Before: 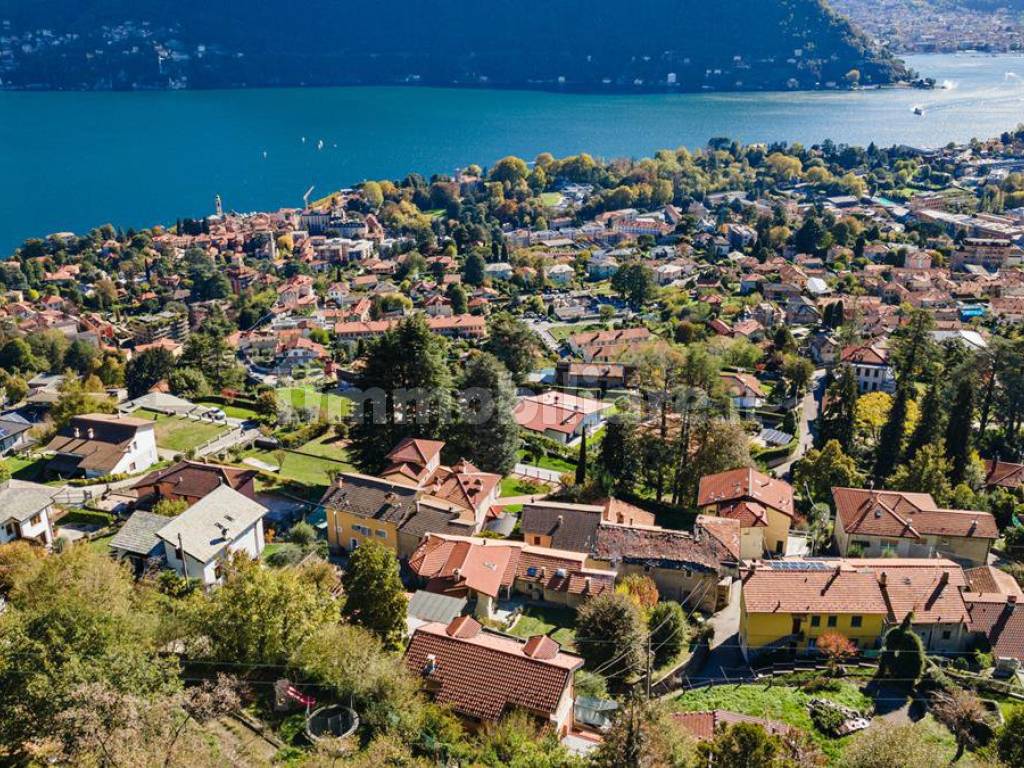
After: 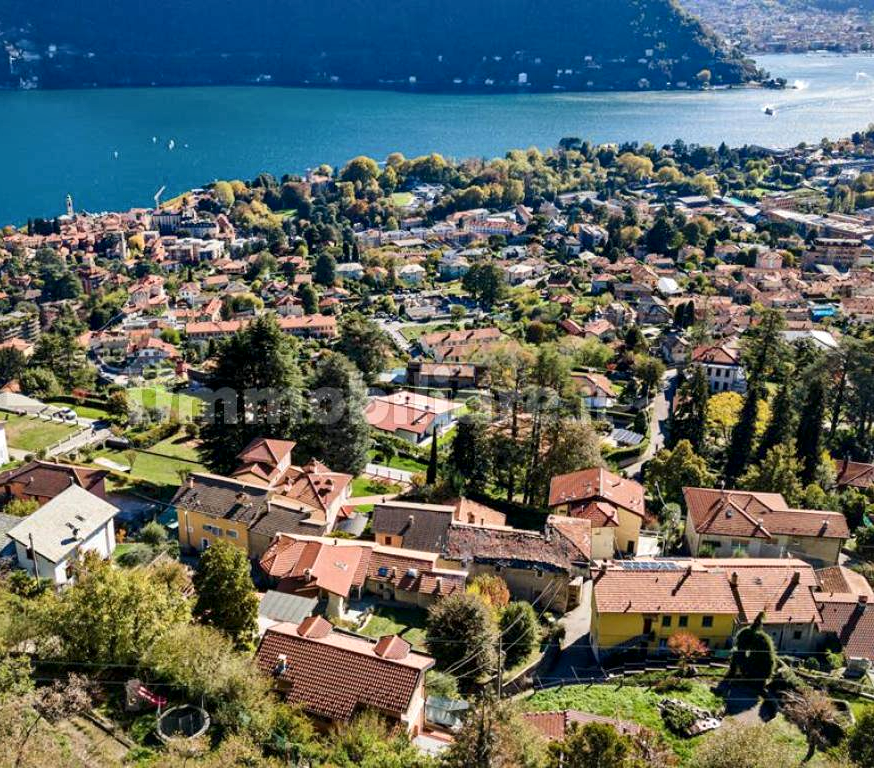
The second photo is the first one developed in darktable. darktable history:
crop and rotate: left 14.584%
local contrast: mode bilateral grid, contrast 20, coarseness 50, detail 159%, midtone range 0.2
shadows and highlights: shadows -10, white point adjustment 1.5, highlights 10
